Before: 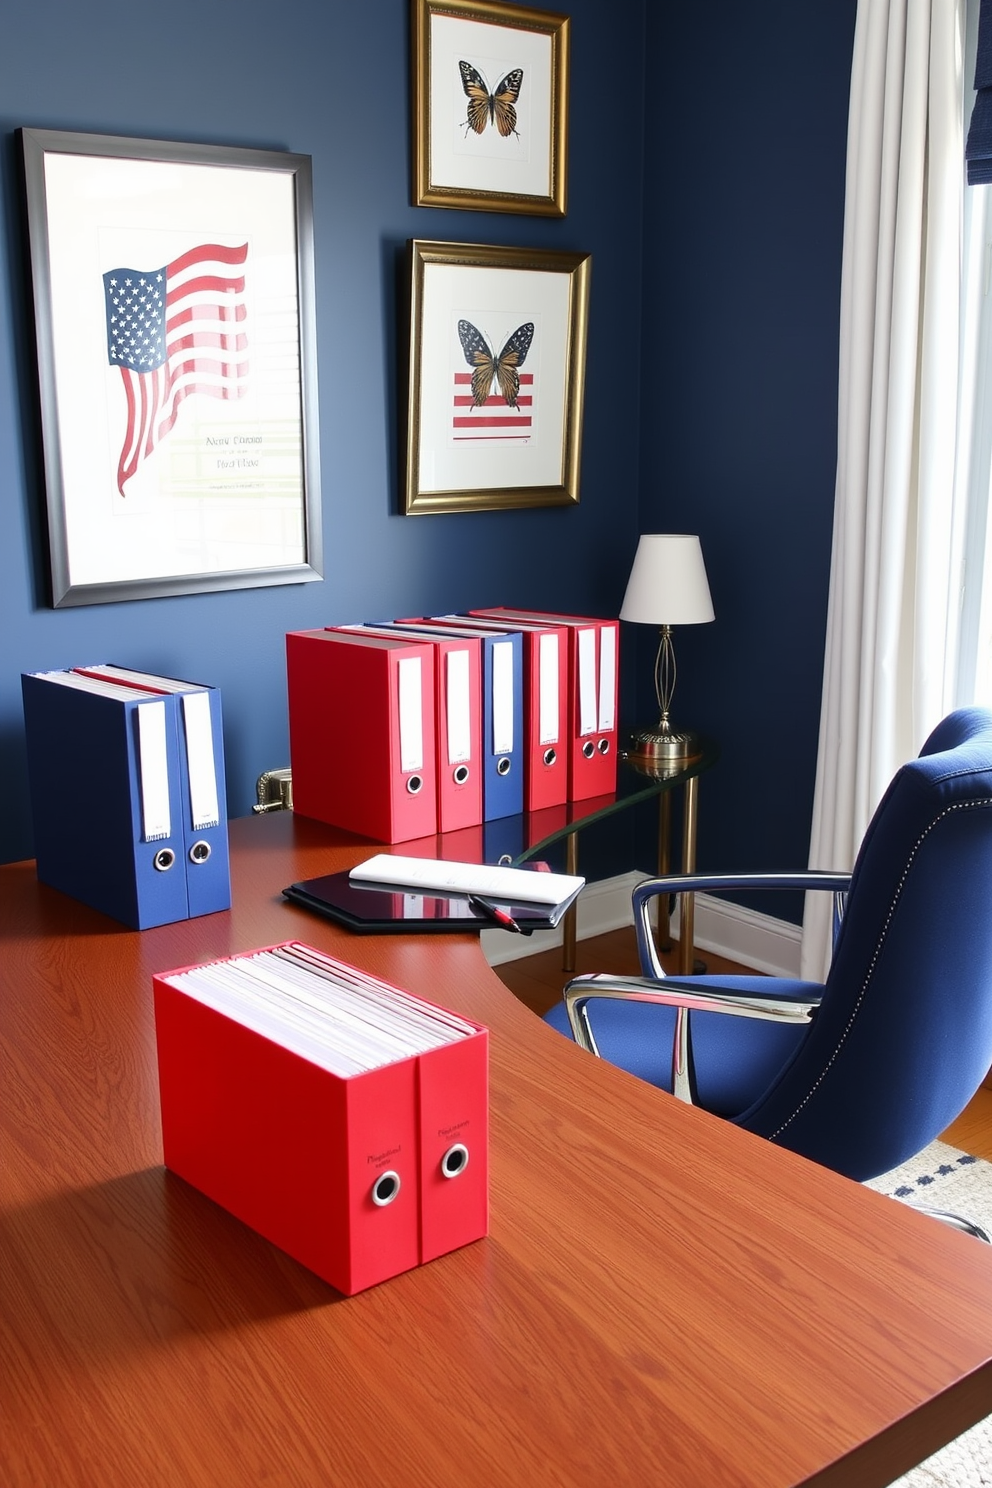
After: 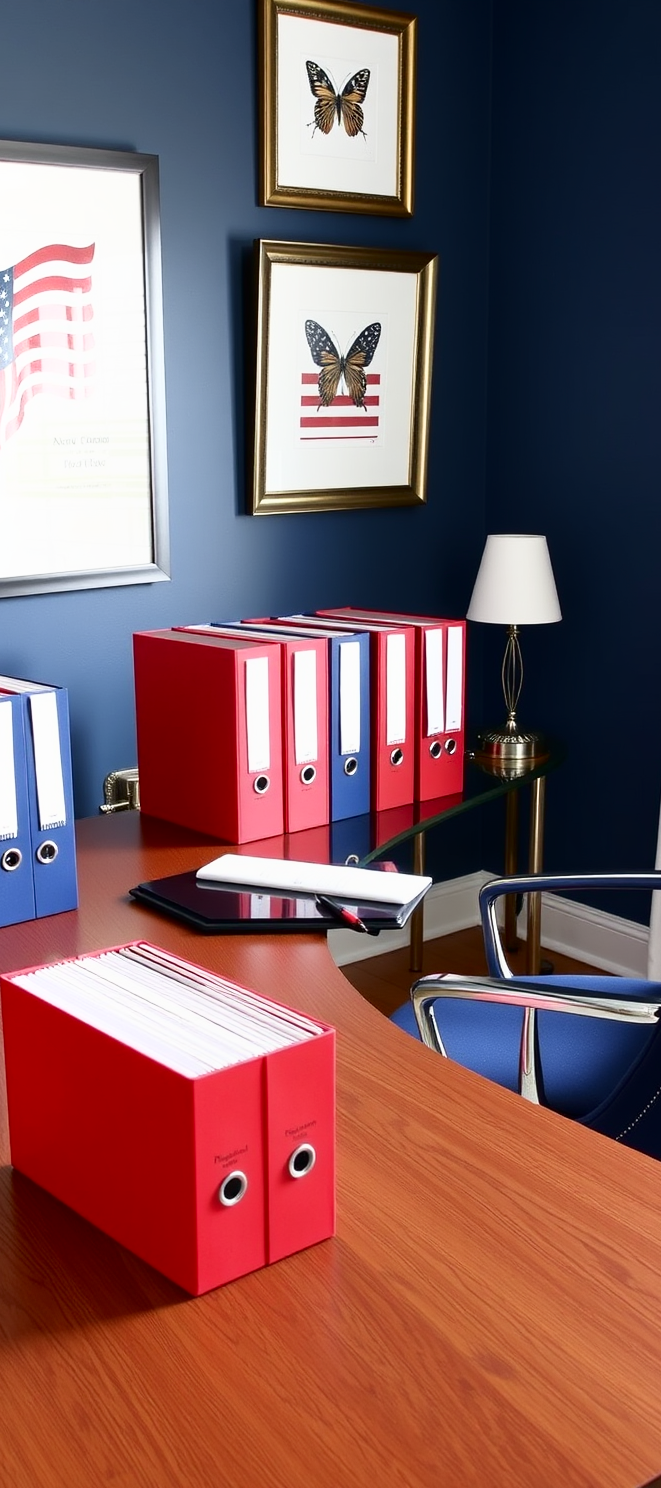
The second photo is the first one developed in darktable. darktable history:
shadows and highlights: shadows -62.32, white point adjustment -5.22, highlights 61.59
crop and rotate: left 15.446%, right 17.836%
base curve: curves: ch0 [(0, 0) (0.283, 0.295) (1, 1)], preserve colors none
